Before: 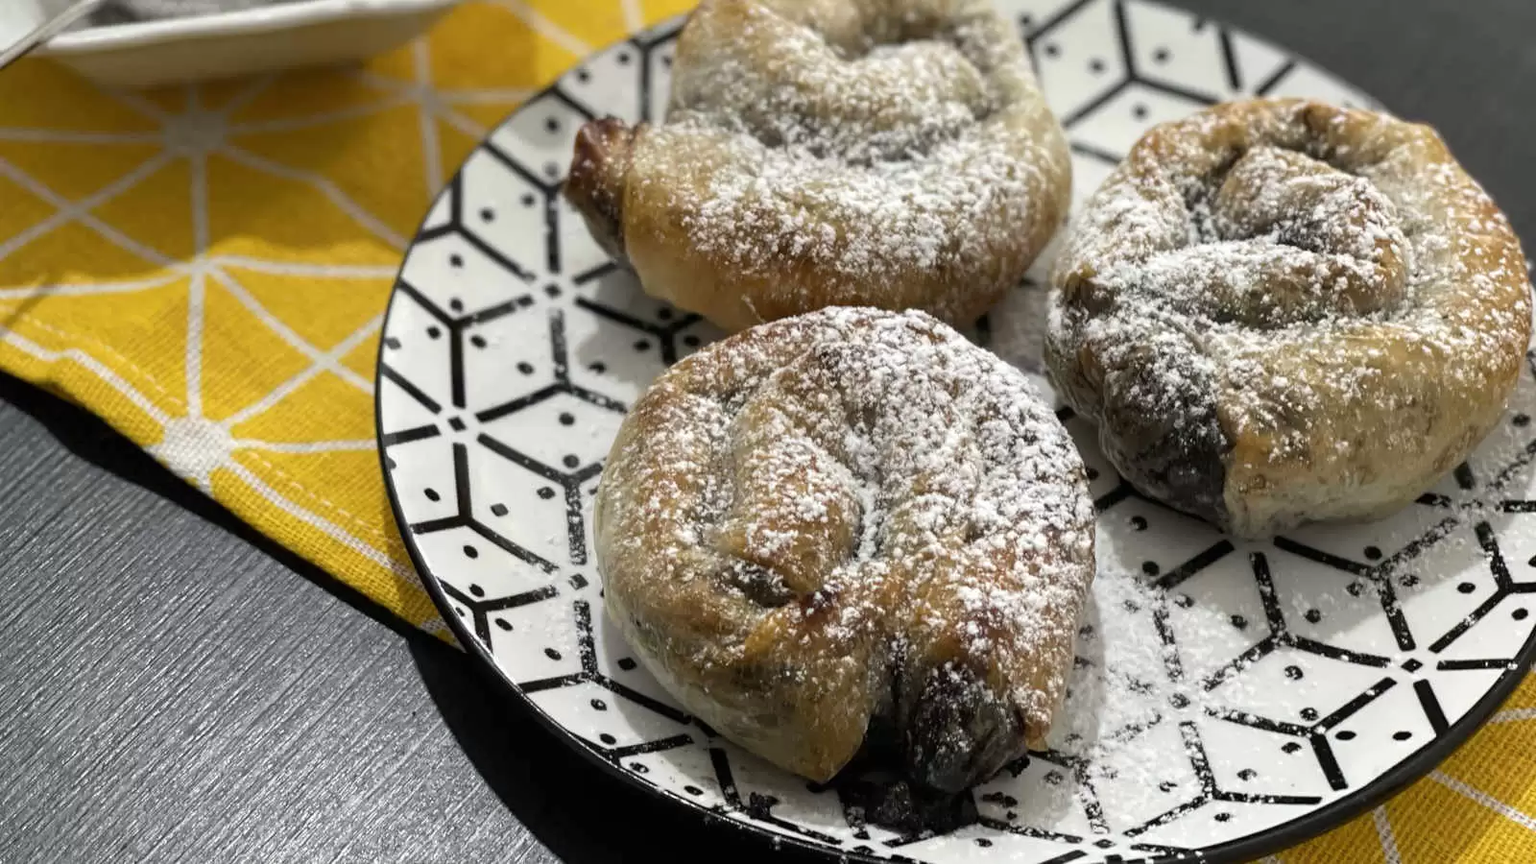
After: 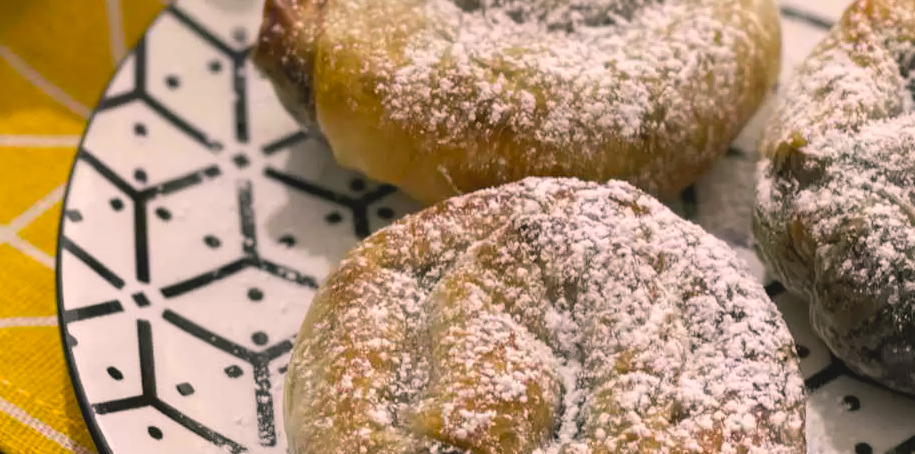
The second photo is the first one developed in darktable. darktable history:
contrast brightness saturation: contrast -0.099, brightness 0.047, saturation 0.077
color correction: highlights a* 12.75, highlights b* 5.52
color balance rgb: shadows lift › luminance -7.663%, shadows lift › chroma 2.13%, shadows lift › hue 162.58°, perceptual saturation grading › global saturation 19.767%, global vibrance 20%
crop: left 20.97%, top 15.805%, right 21.78%, bottom 33.677%
